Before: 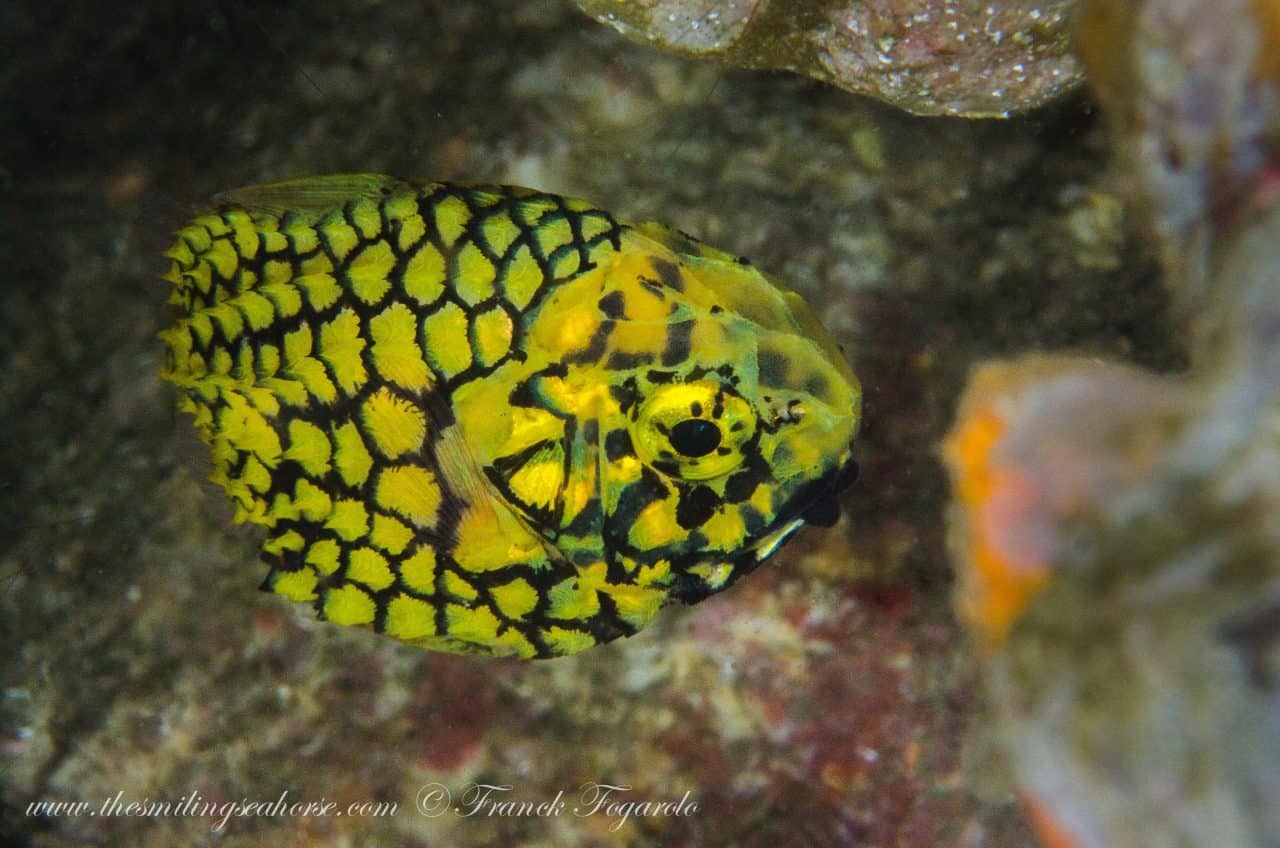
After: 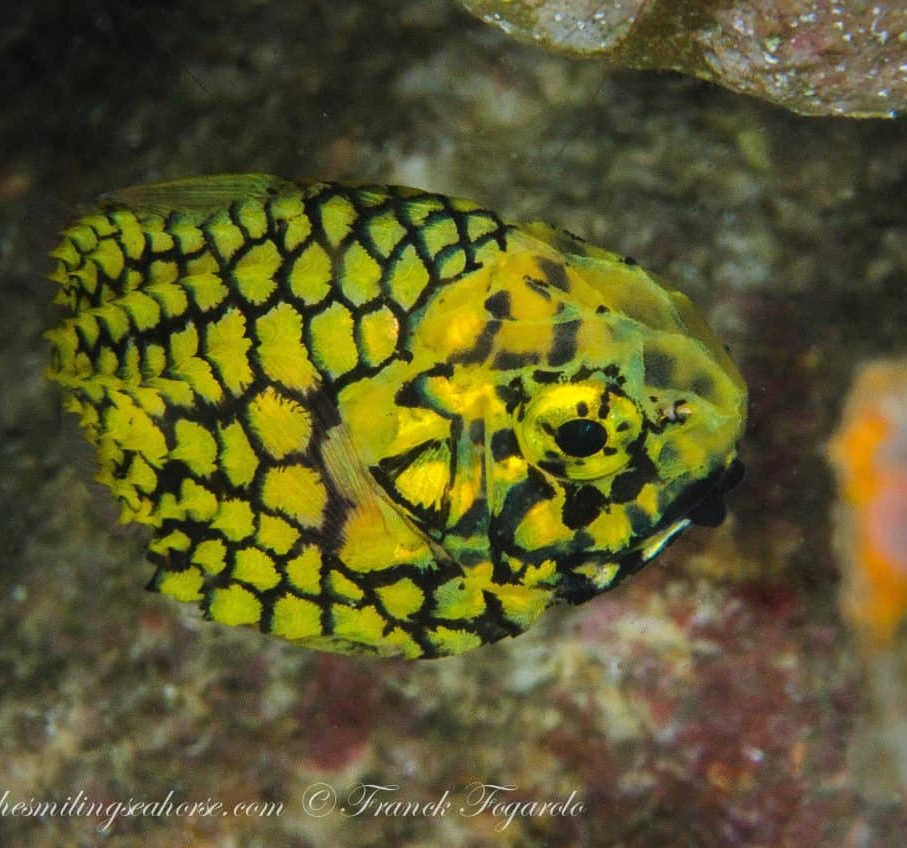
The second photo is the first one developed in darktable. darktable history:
crop and rotate: left 8.951%, right 20.158%
